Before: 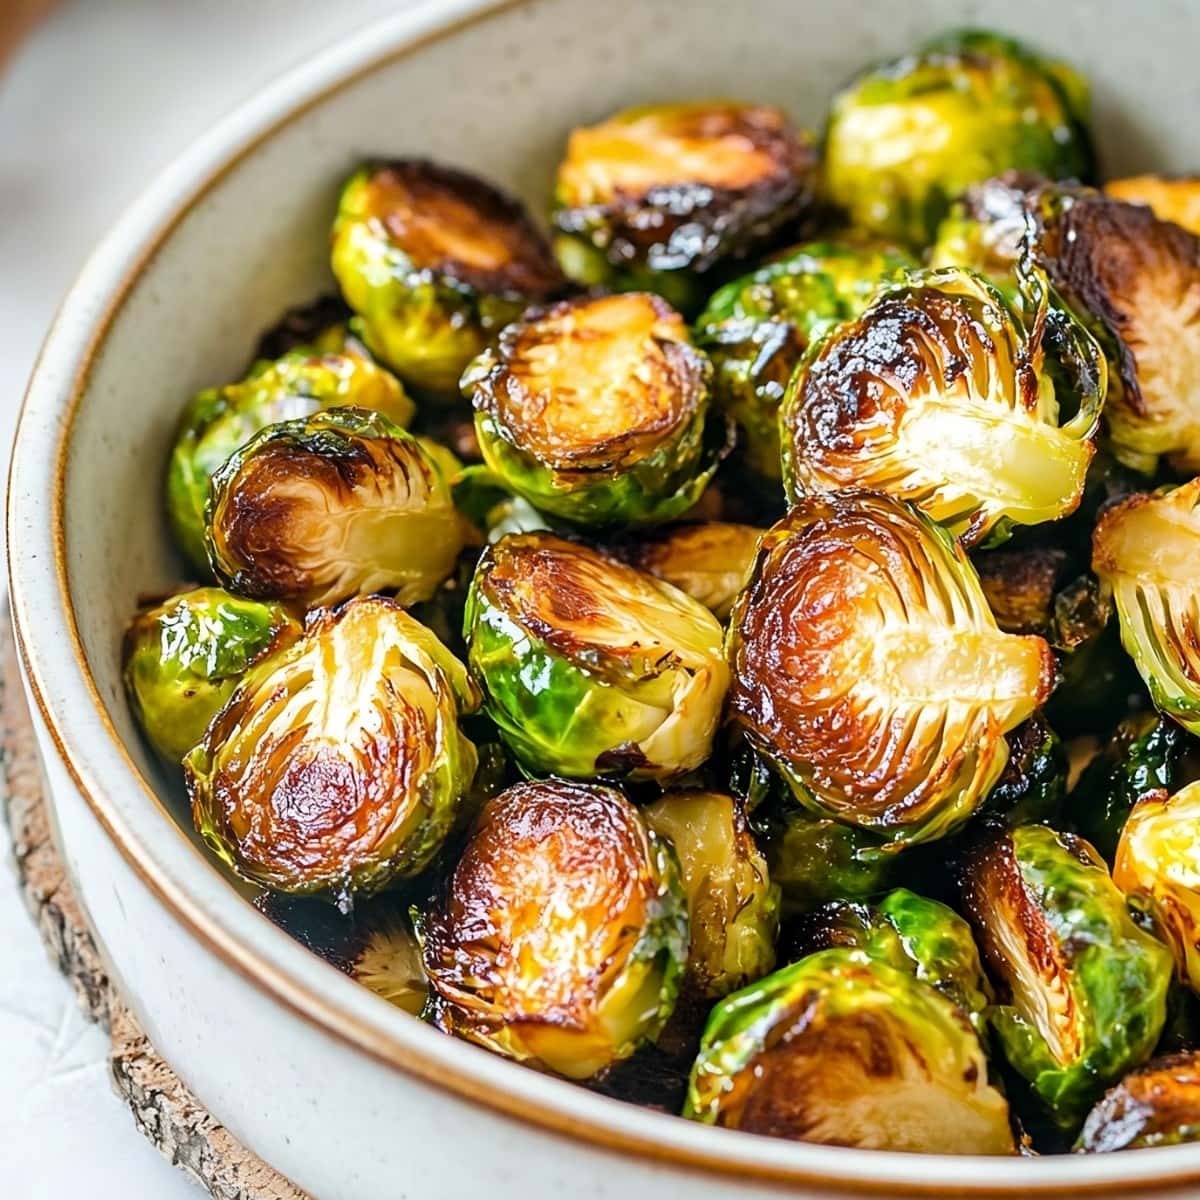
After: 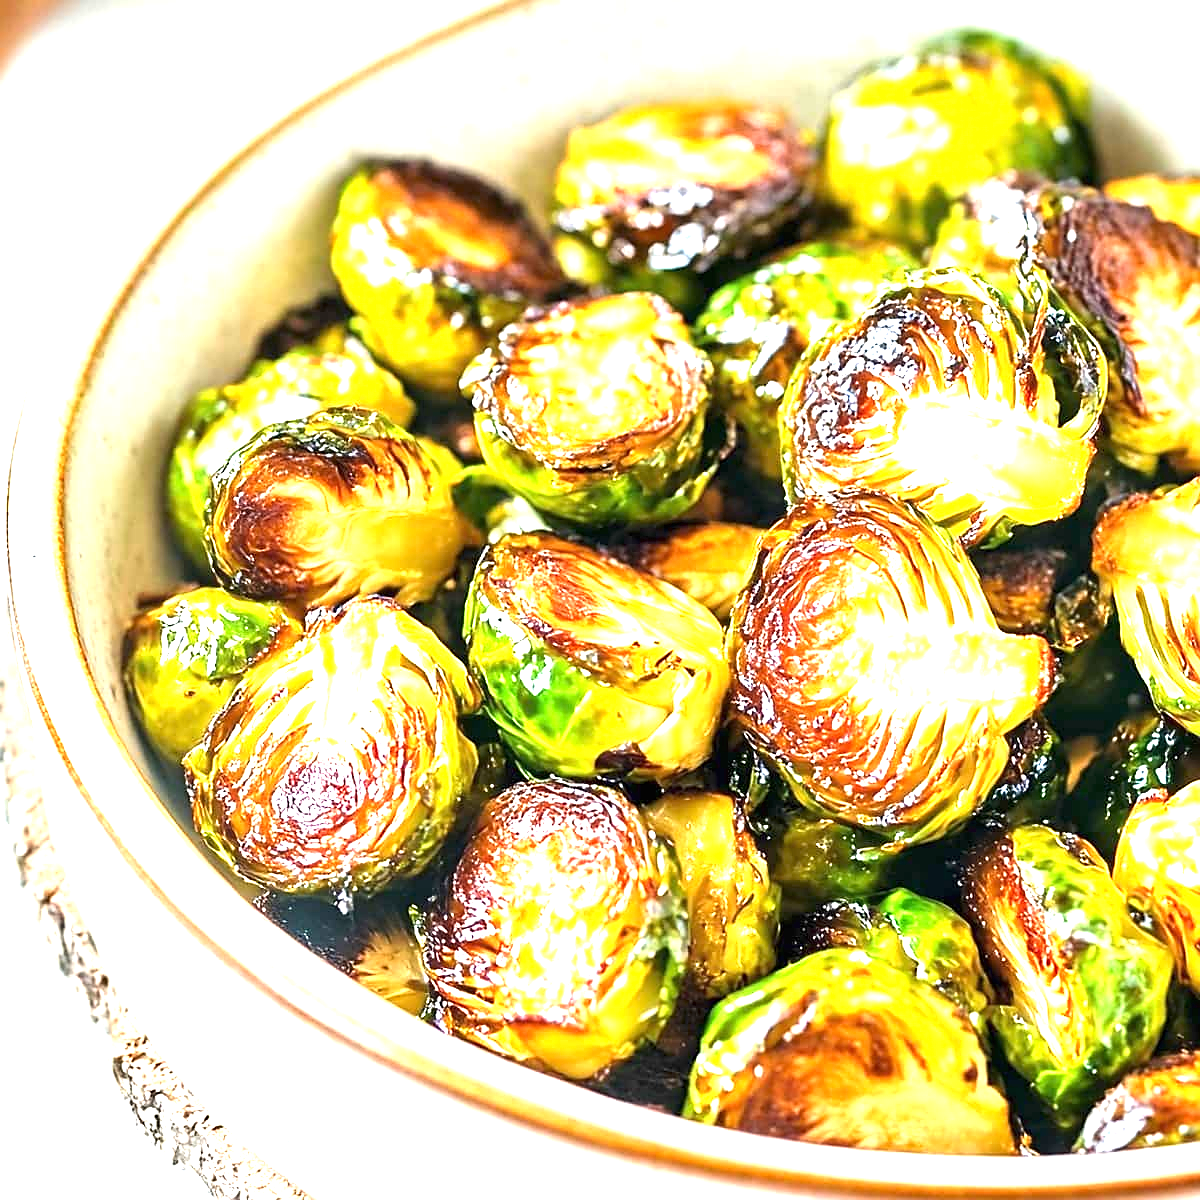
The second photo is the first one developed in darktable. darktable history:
sharpen: radius 1.585, amount 0.373, threshold 1.169
exposure: black level correction 0, exposure 1.757 EV, compensate highlight preservation false
